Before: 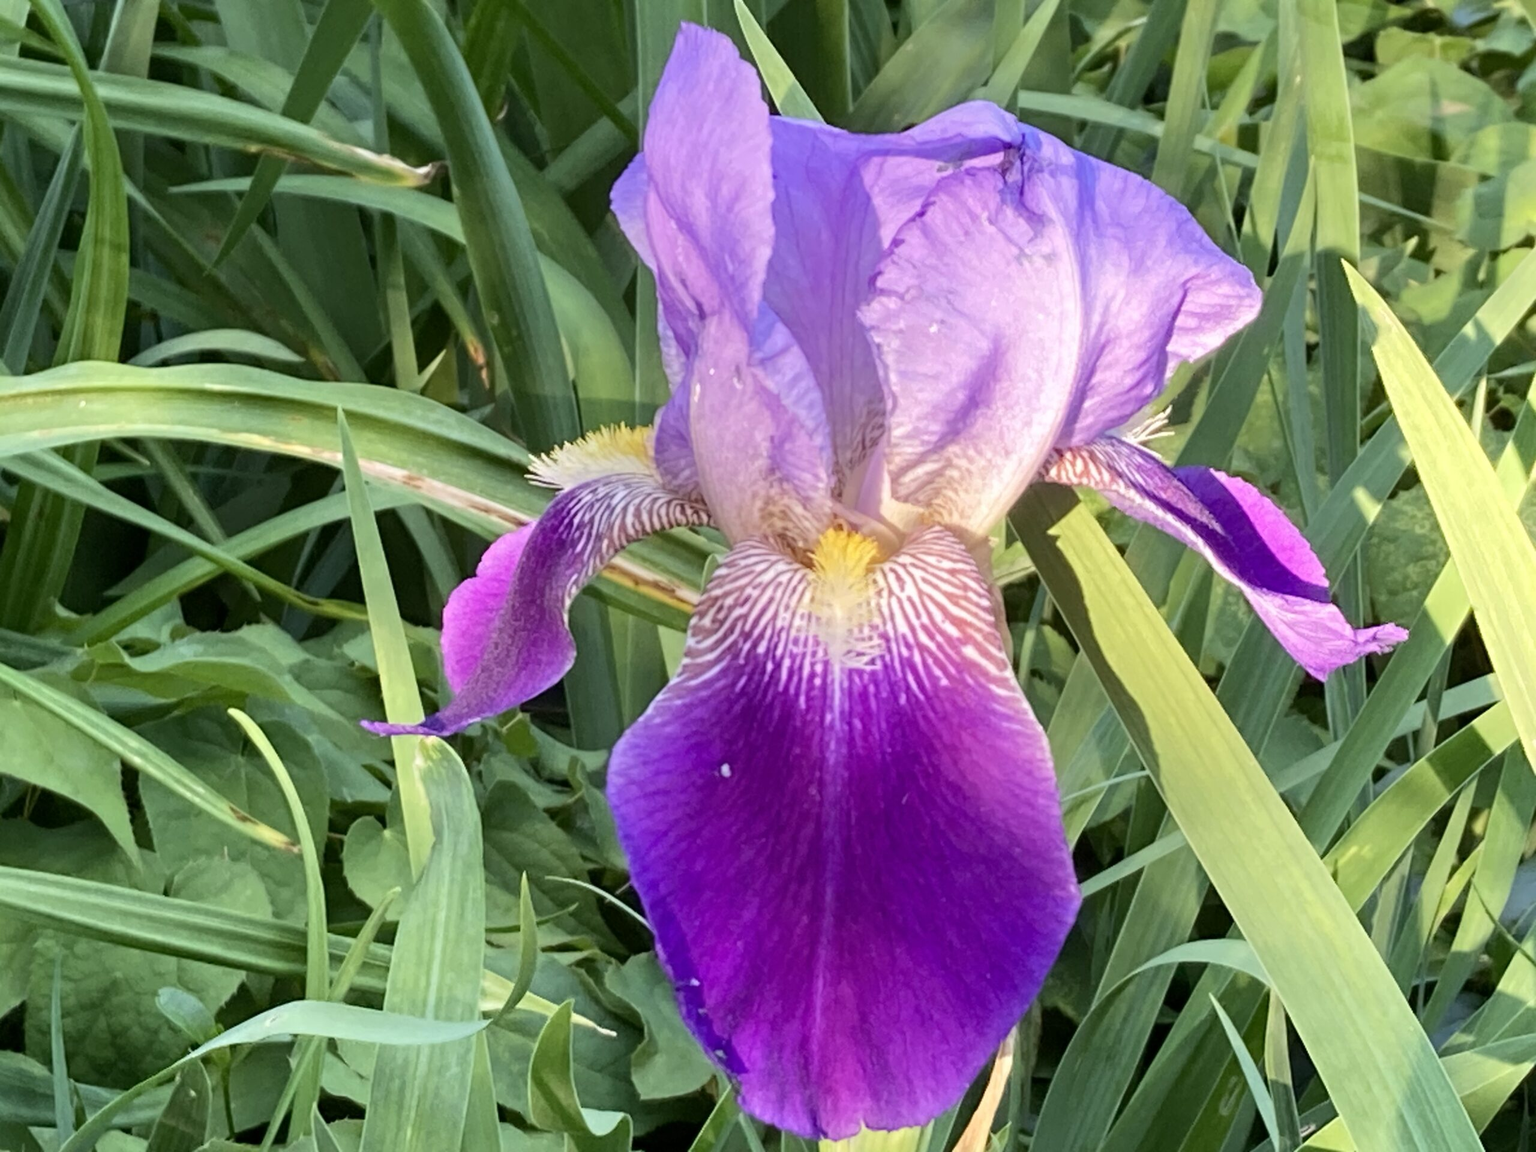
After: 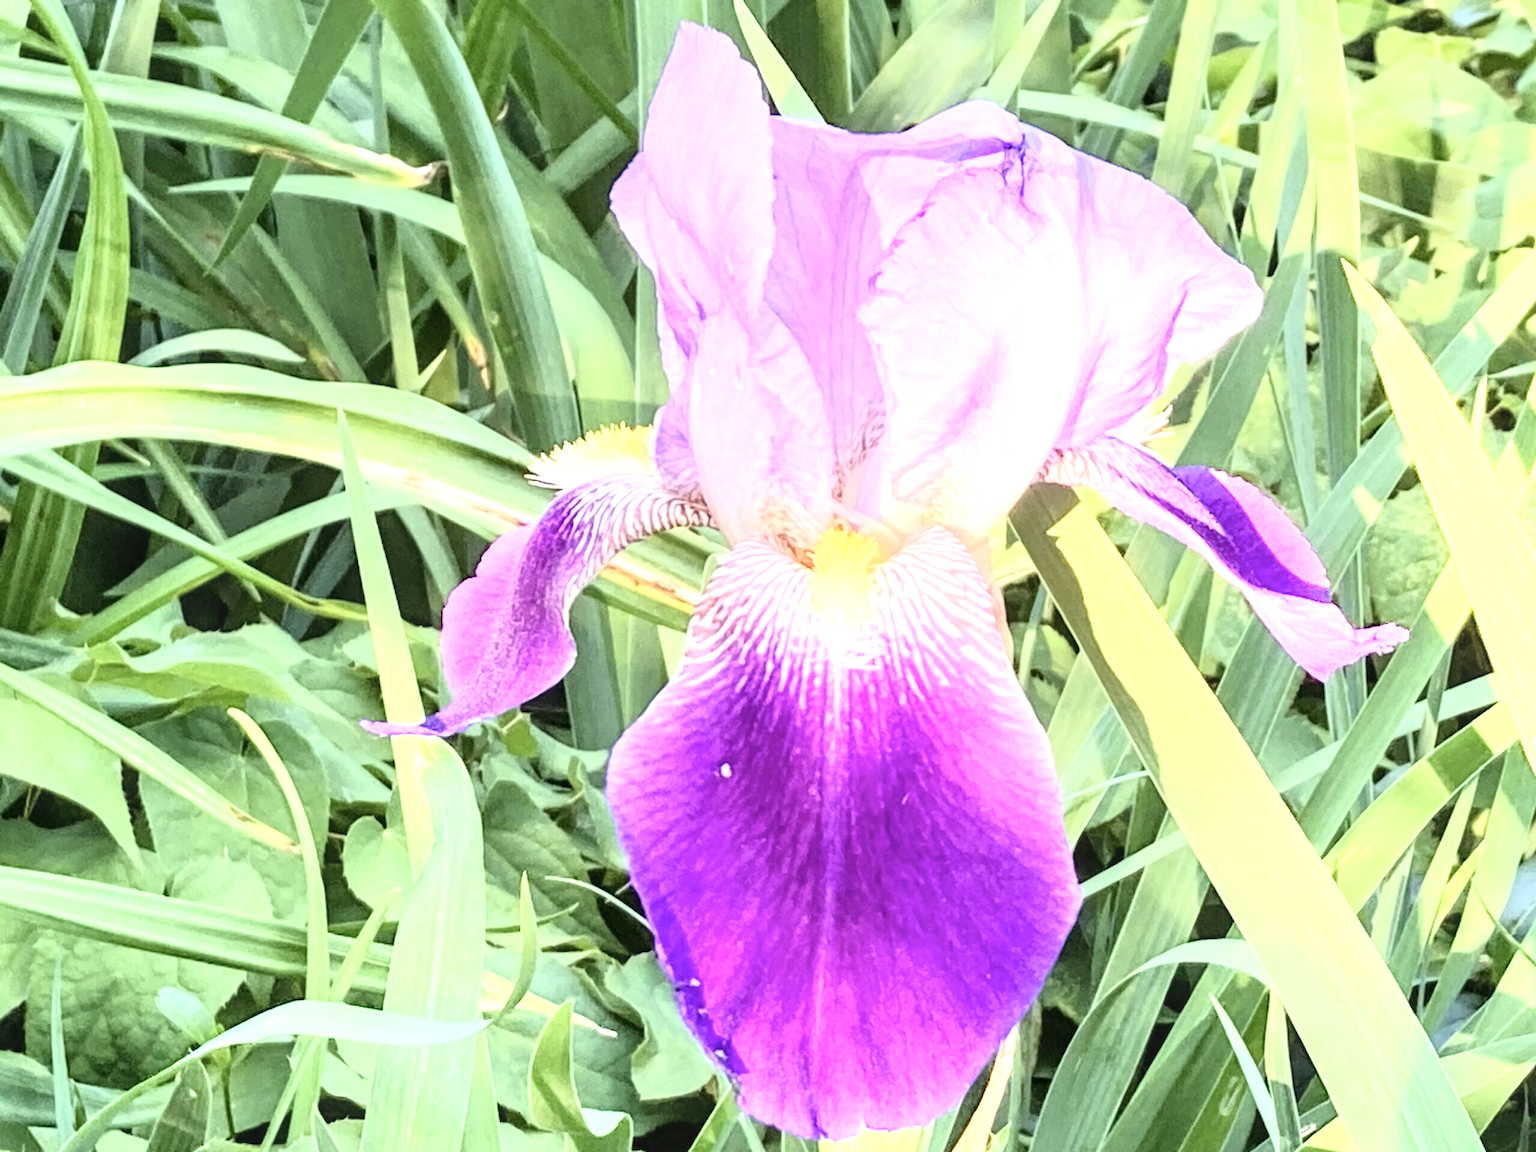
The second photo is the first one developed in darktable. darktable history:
color correction: highlights b* 0.02, saturation 0.832
base curve: curves: ch0 [(0, 0) (0.028, 0.03) (0.121, 0.232) (0.46, 0.748) (0.859, 0.968) (1, 1)]
local contrast: on, module defaults
exposure: black level correction 0, exposure 1.168 EV, compensate exposure bias true, compensate highlight preservation false
